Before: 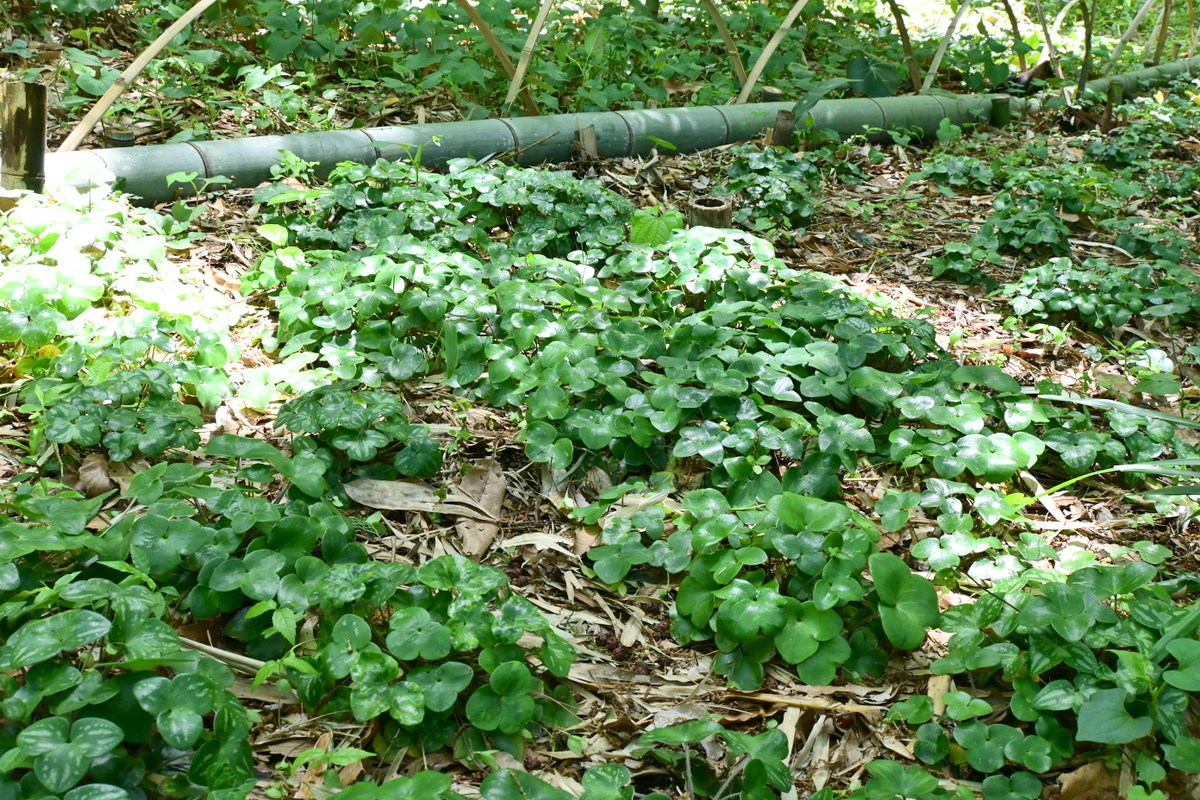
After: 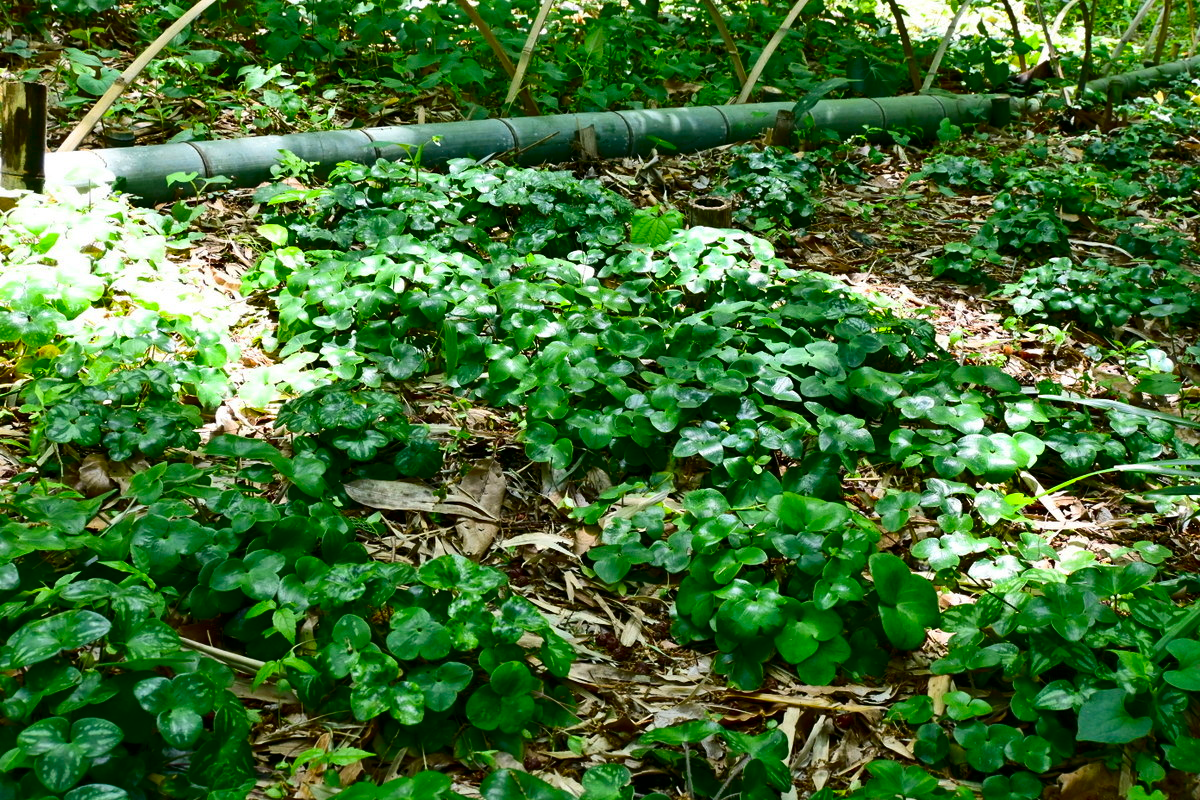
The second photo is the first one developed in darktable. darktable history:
color balance rgb: linear chroma grading › global chroma 15.507%, perceptual saturation grading › global saturation 0.145%, perceptual brilliance grading › global brilliance 2.933%, global vibrance 9.537%
exposure: black level correction 0.001, exposure -0.124 EV, compensate highlight preservation false
contrast brightness saturation: contrast 0.135, brightness -0.222, saturation 0.141
